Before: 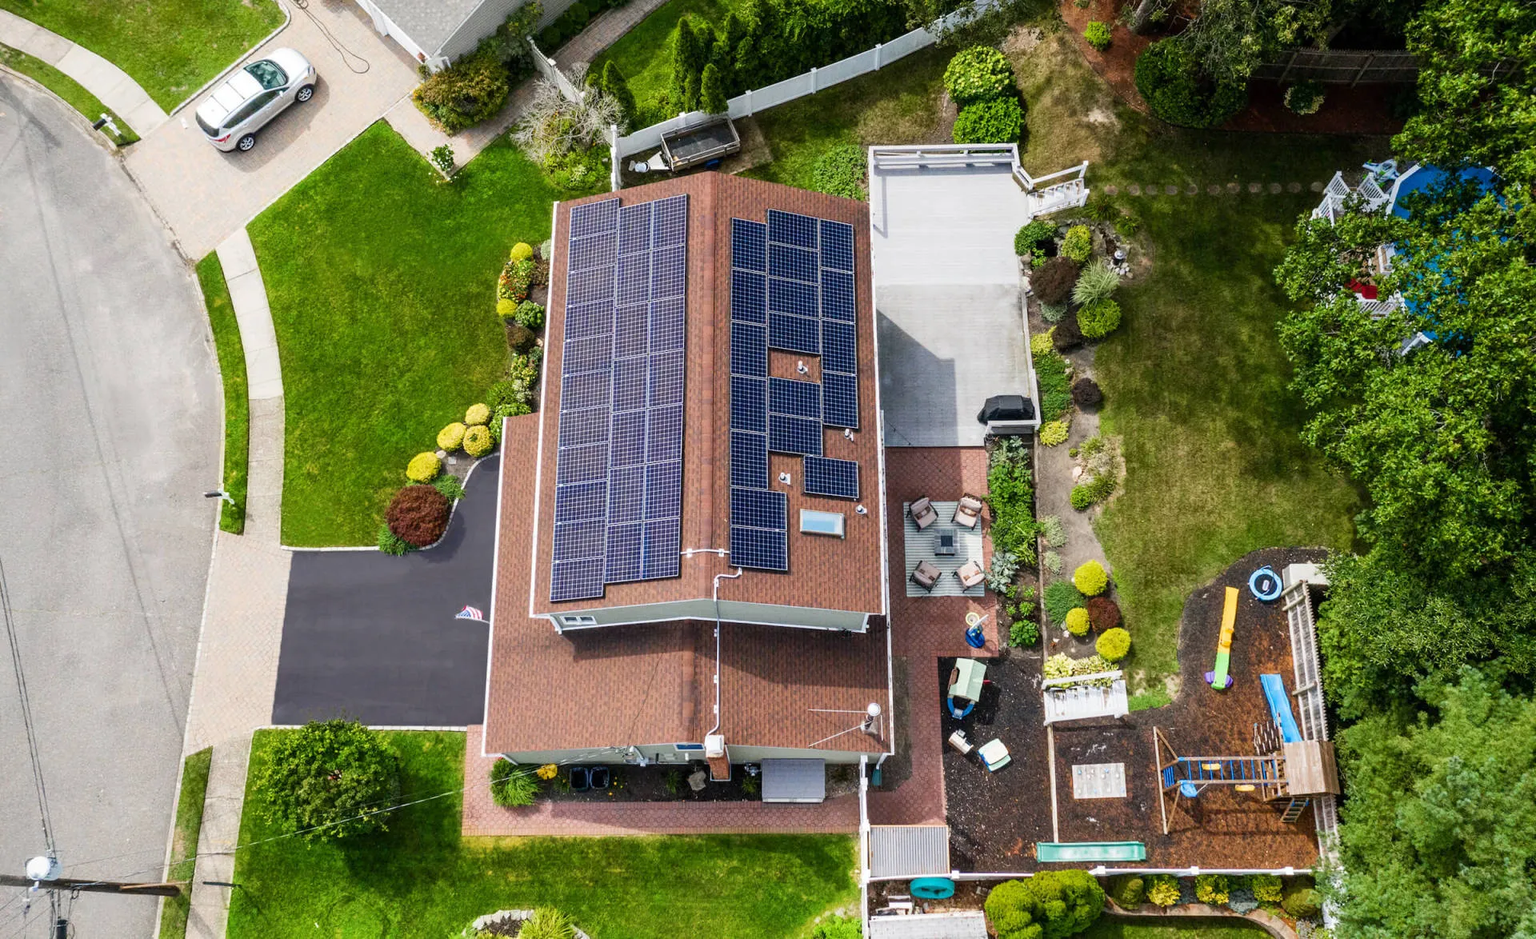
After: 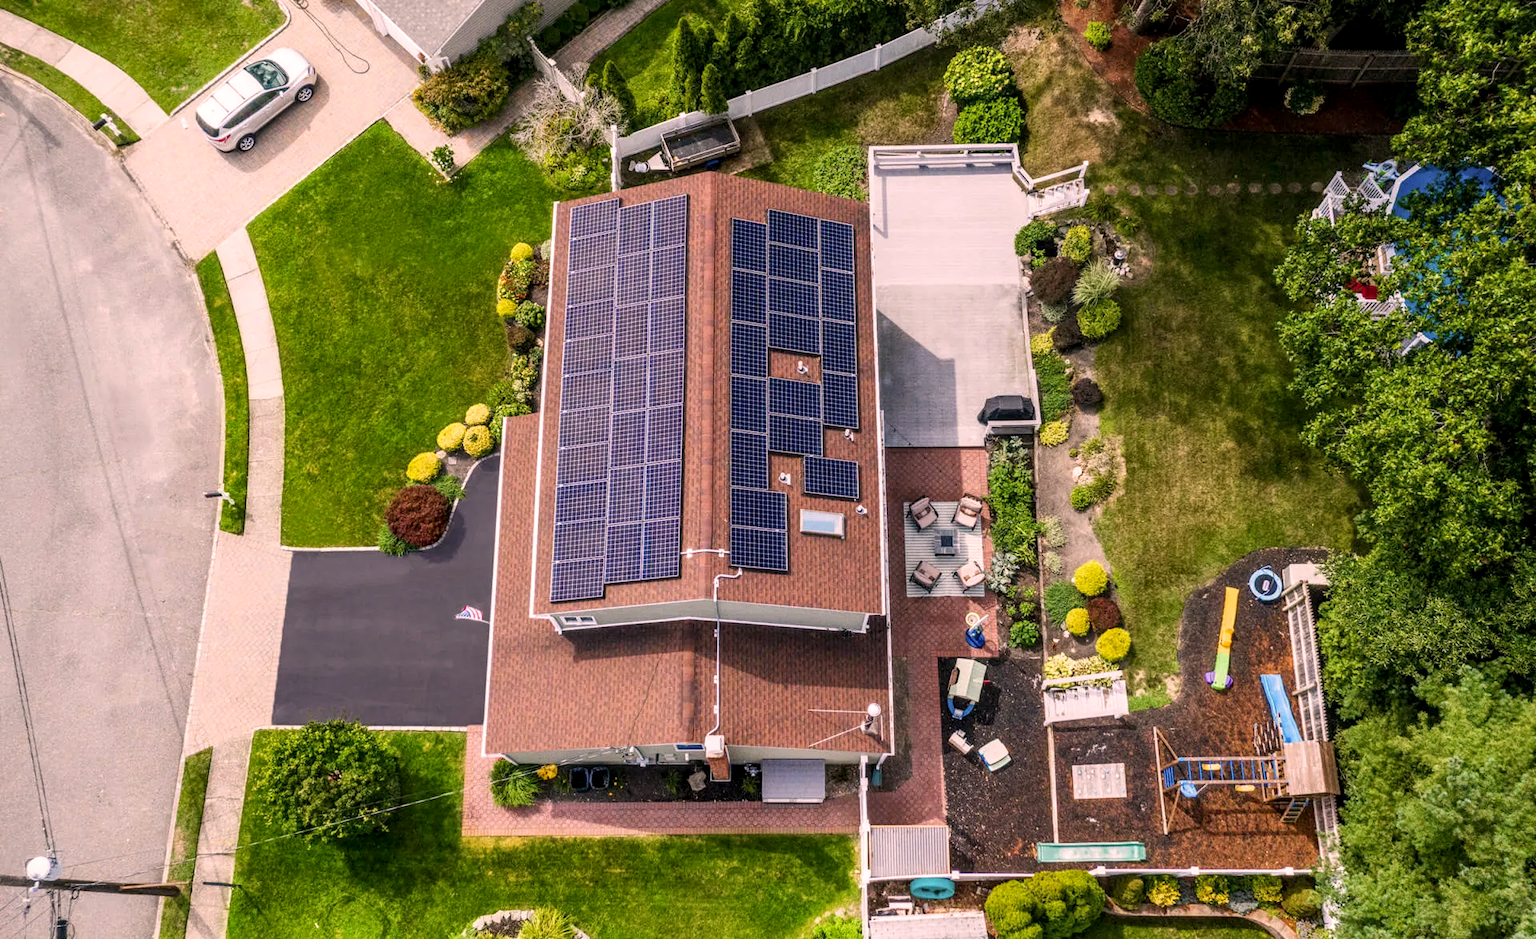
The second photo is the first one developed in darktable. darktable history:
color correction: highlights a* 12.44, highlights b* 5.49
local contrast: on, module defaults
